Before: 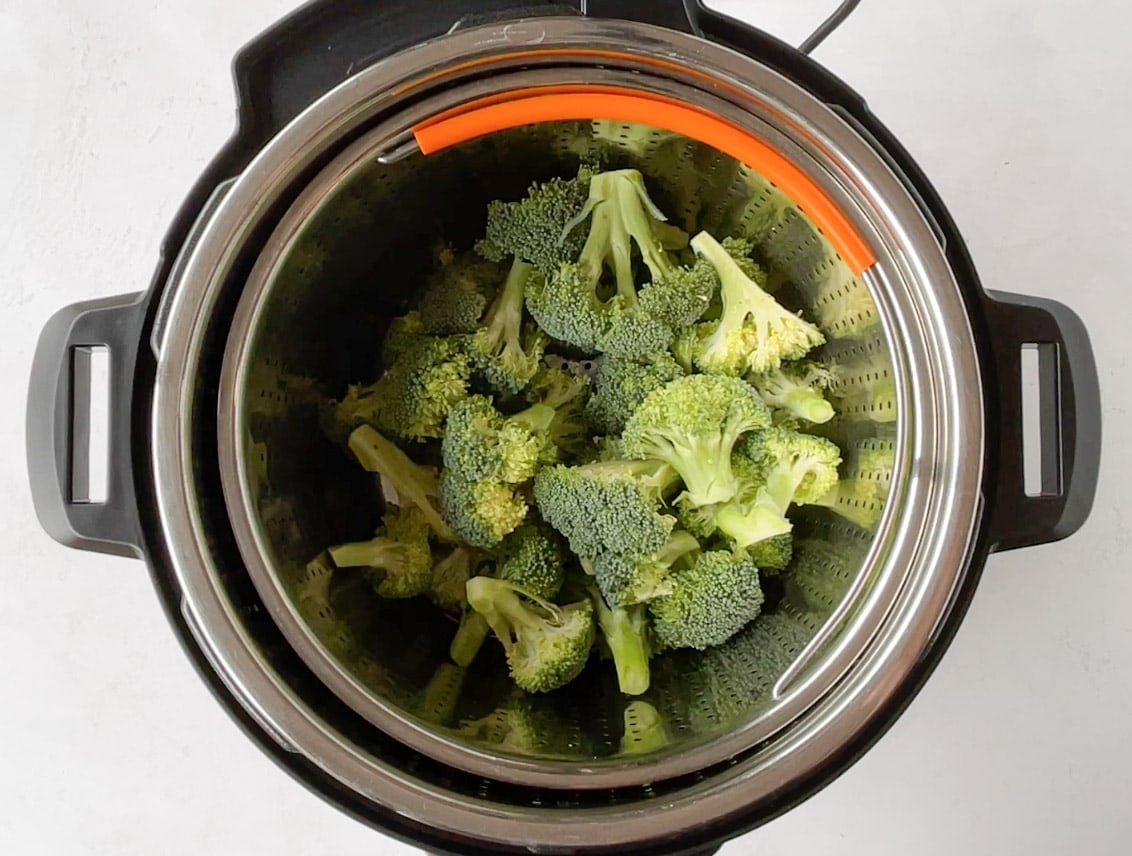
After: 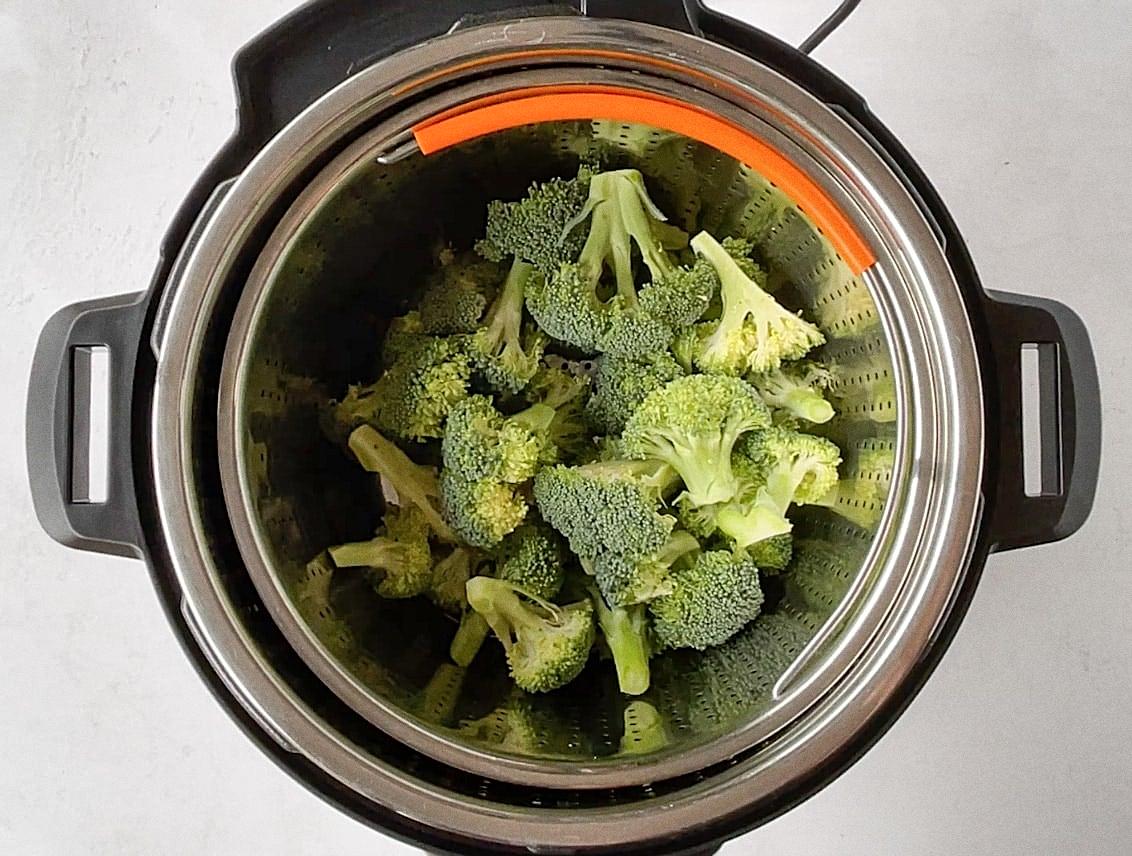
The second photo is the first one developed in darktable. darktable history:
grain: coarseness 0.09 ISO
shadows and highlights: low approximation 0.01, soften with gaussian
sharpen: on, module defaults
